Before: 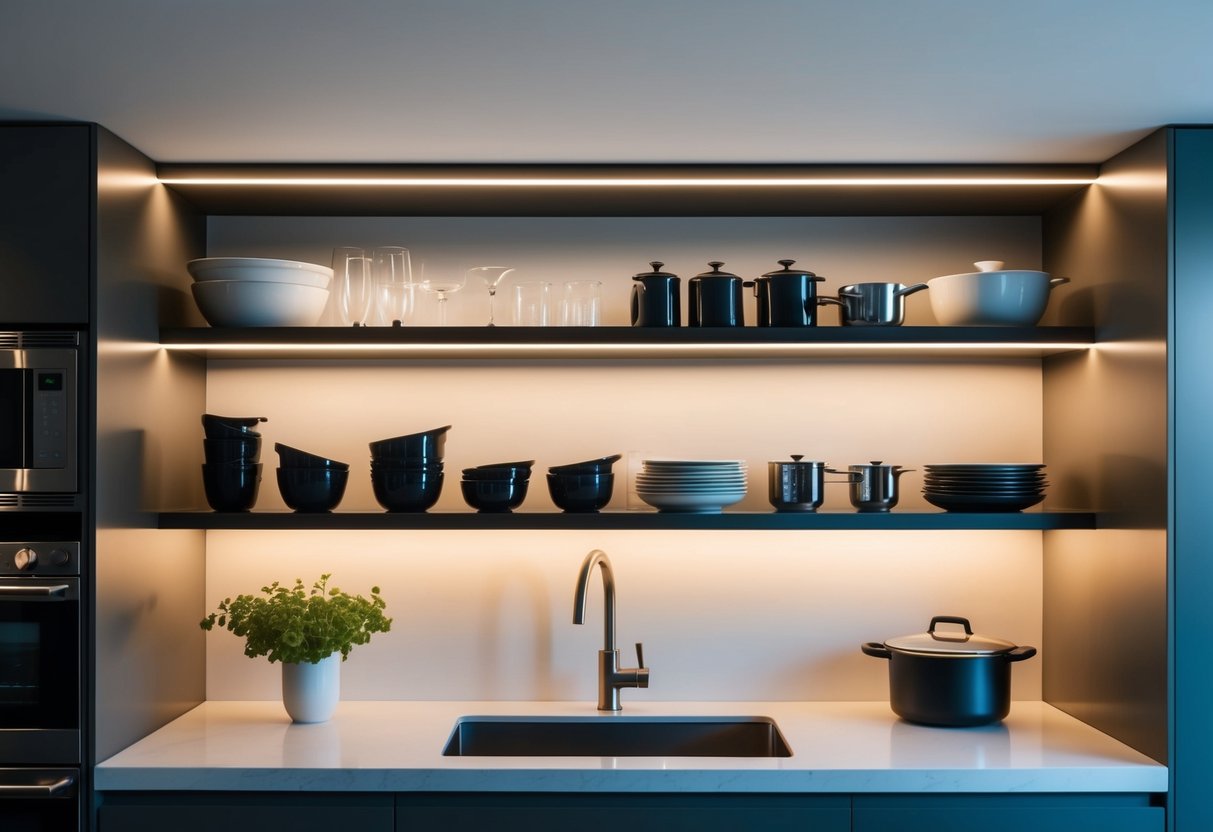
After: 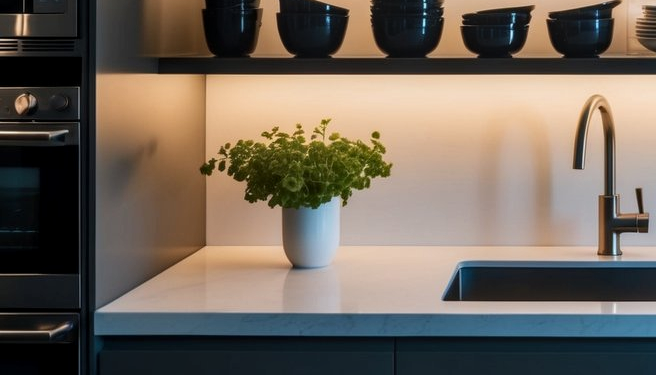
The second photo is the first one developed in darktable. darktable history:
local contrast: on, module defaults
crop and rotate: top 54.69%, right 45.841%, bottom 0.168%
